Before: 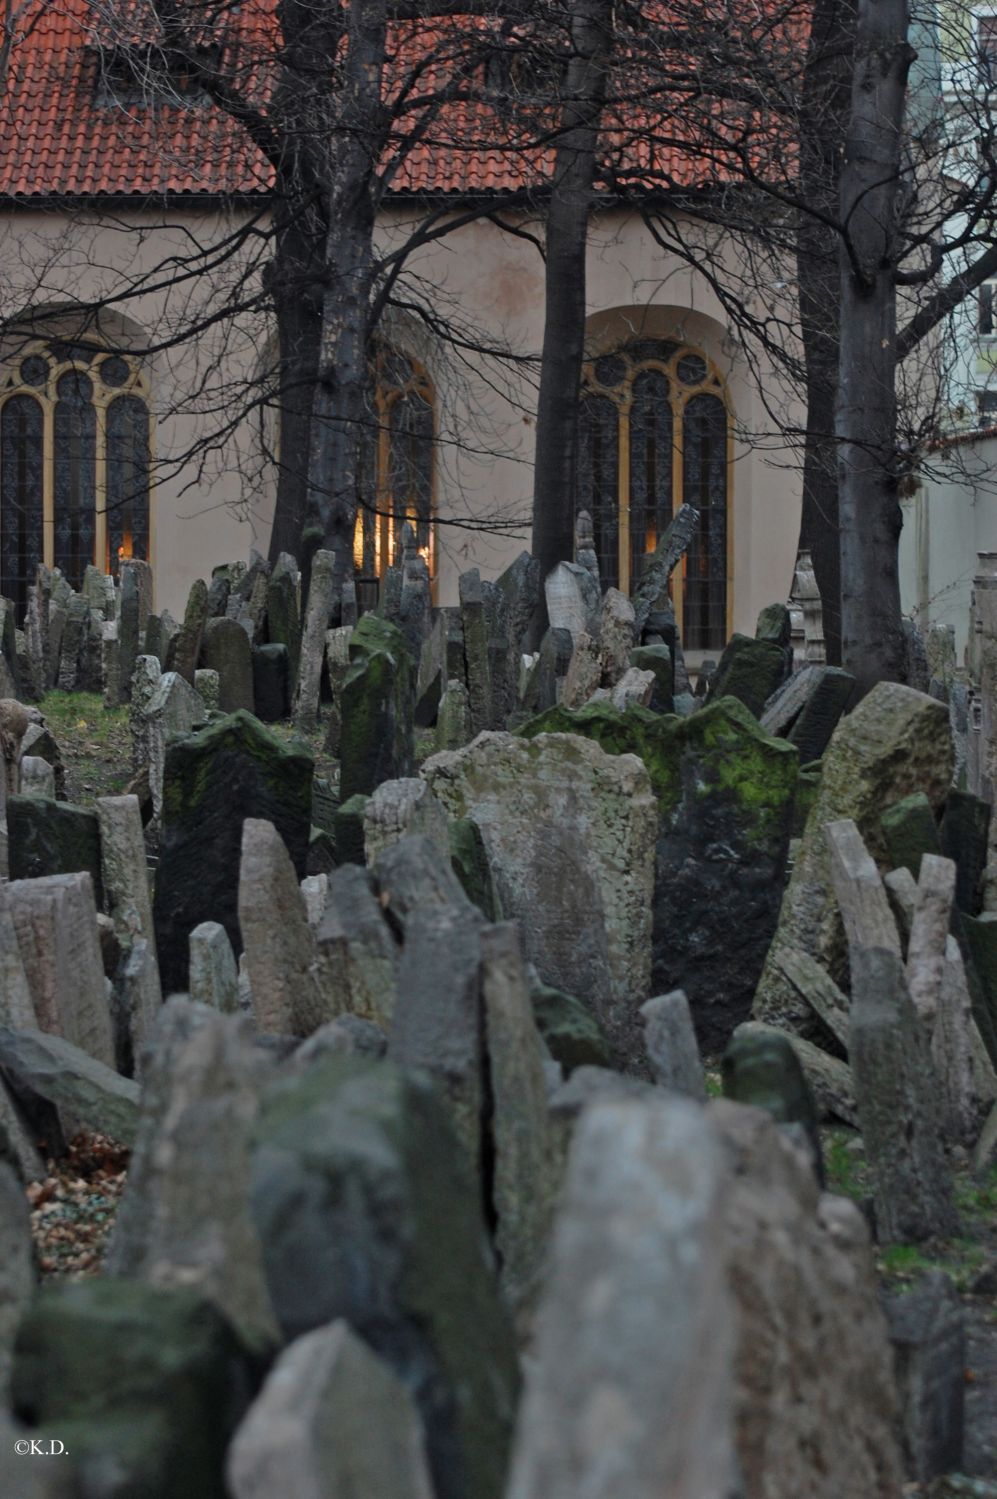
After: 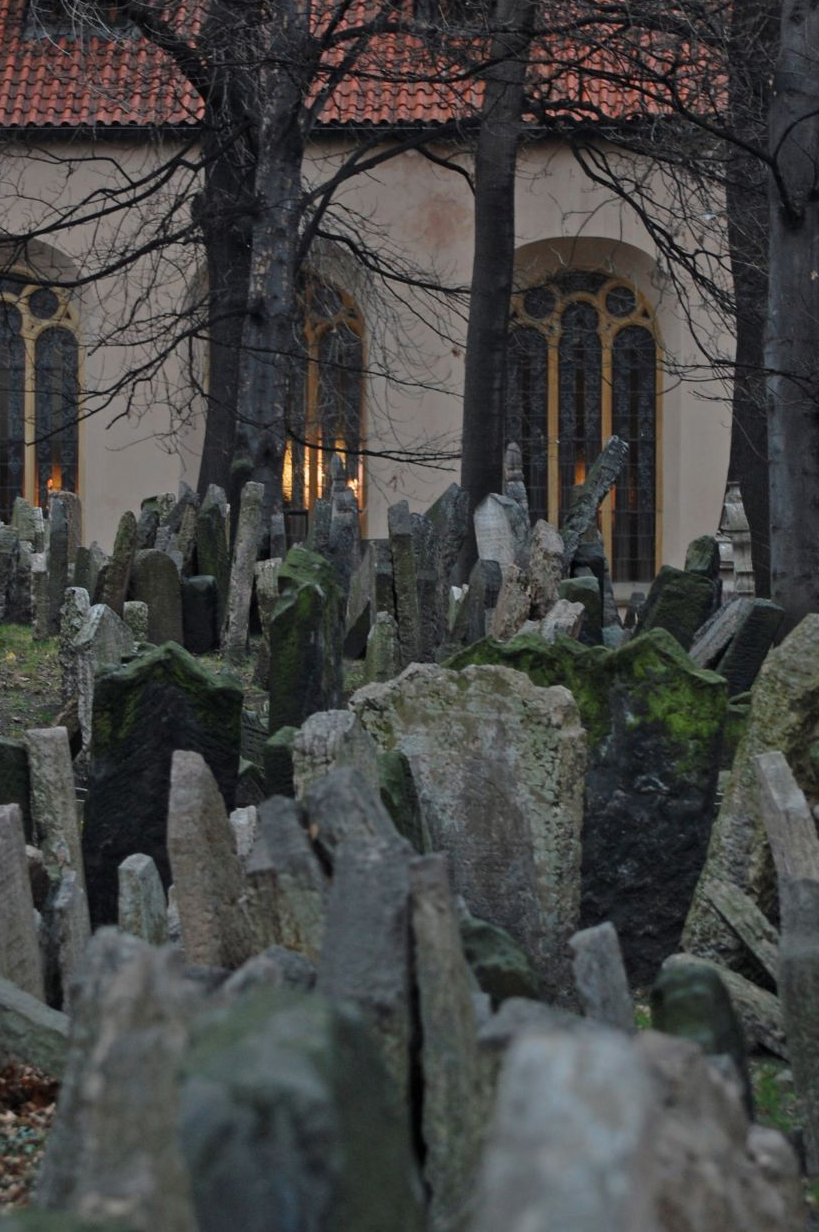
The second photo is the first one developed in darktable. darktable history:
exposure: exposure 0.014 EV, compensate highlight preservation false
crop and rotate: left 7.196%, top 4.574%, right 10.605%, bottom 13.178%
